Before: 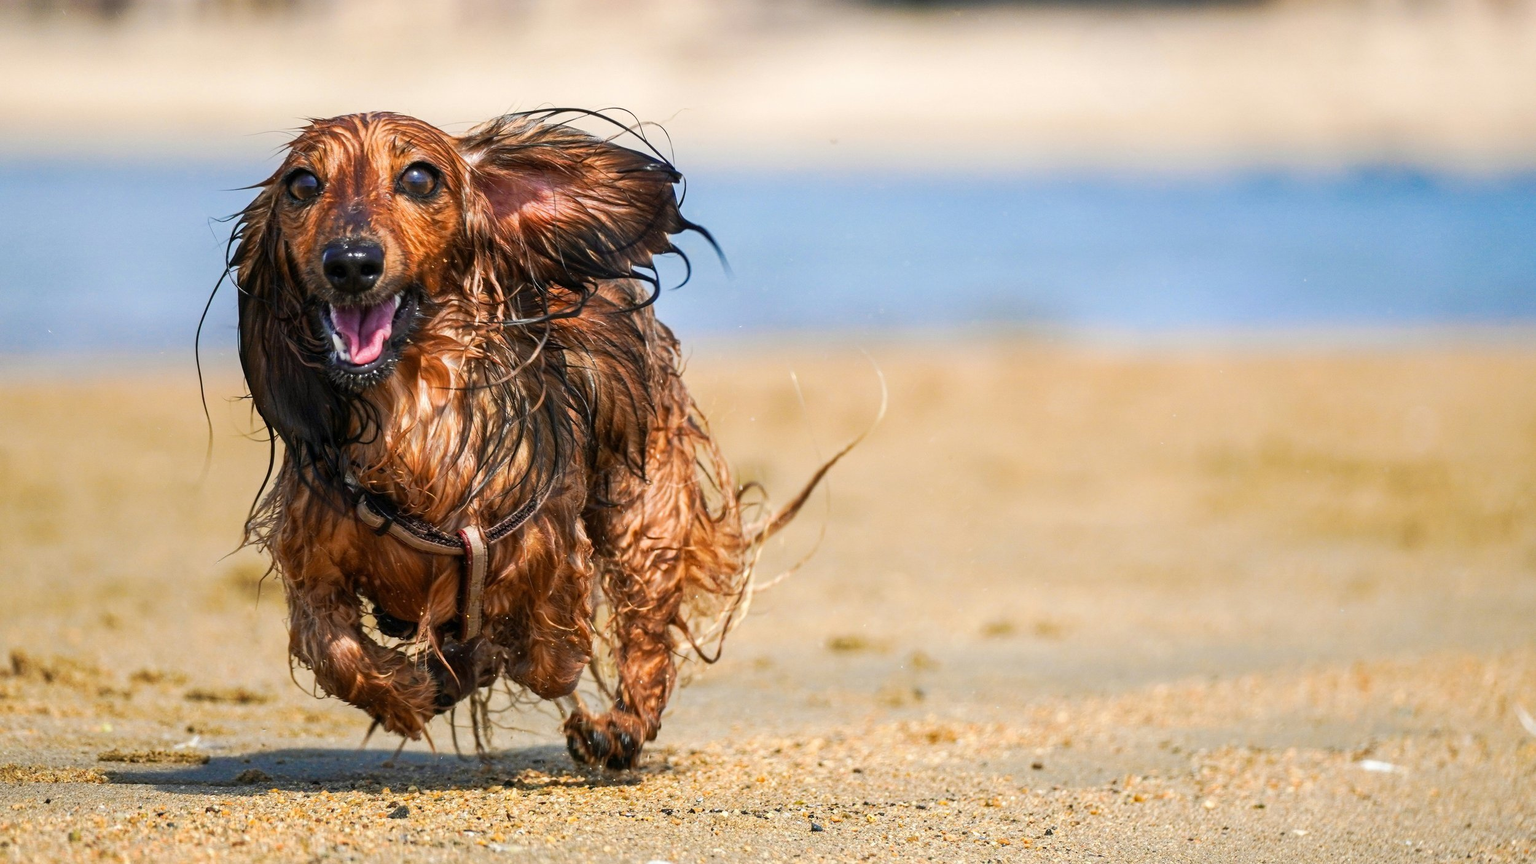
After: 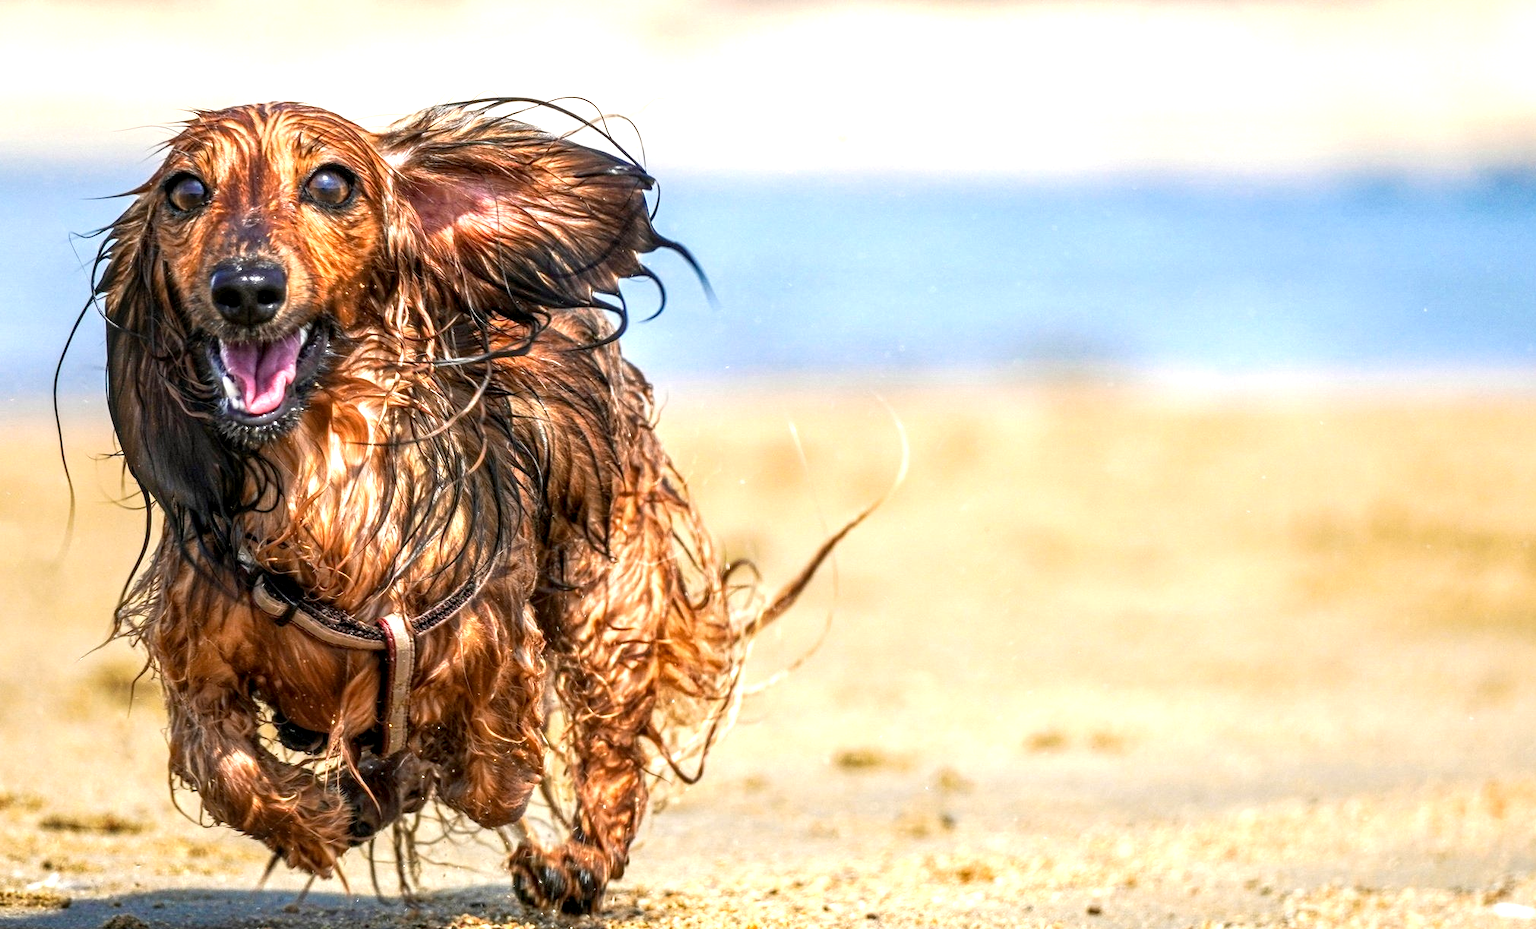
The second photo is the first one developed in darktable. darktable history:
exposure: black level correction 0.001, exposure 0.675 EV, compensate highlight preservation false
crop: left 9.929%, top 3.475%, right 9.188%, bottom 9.529%
local contrast: highlights 61%, detail 143%, midtone range 0.428
